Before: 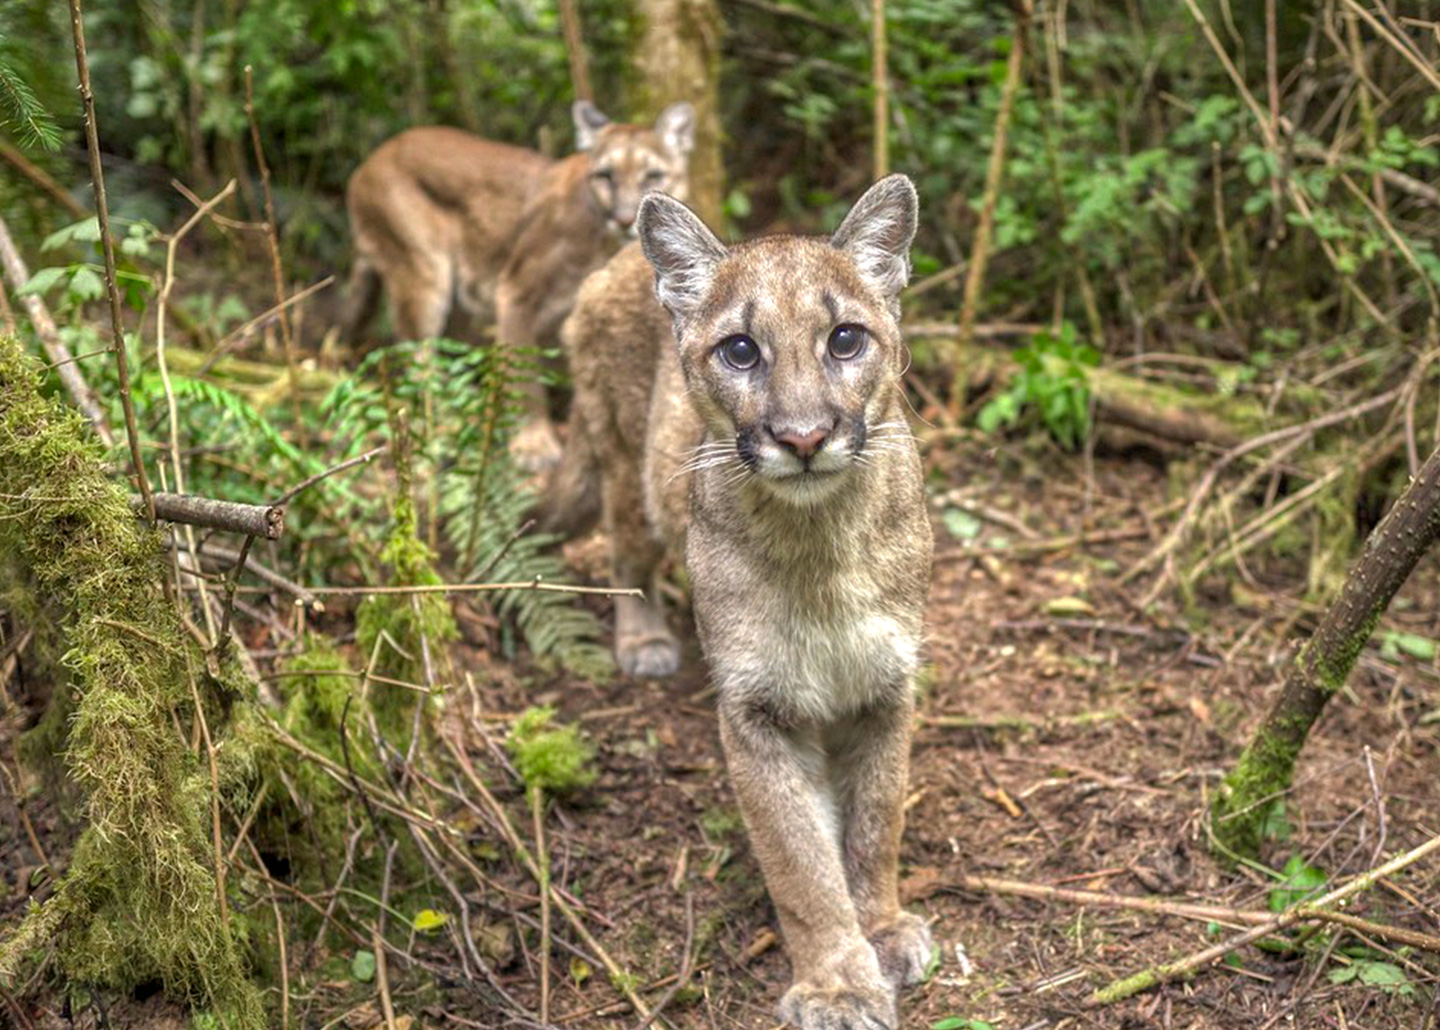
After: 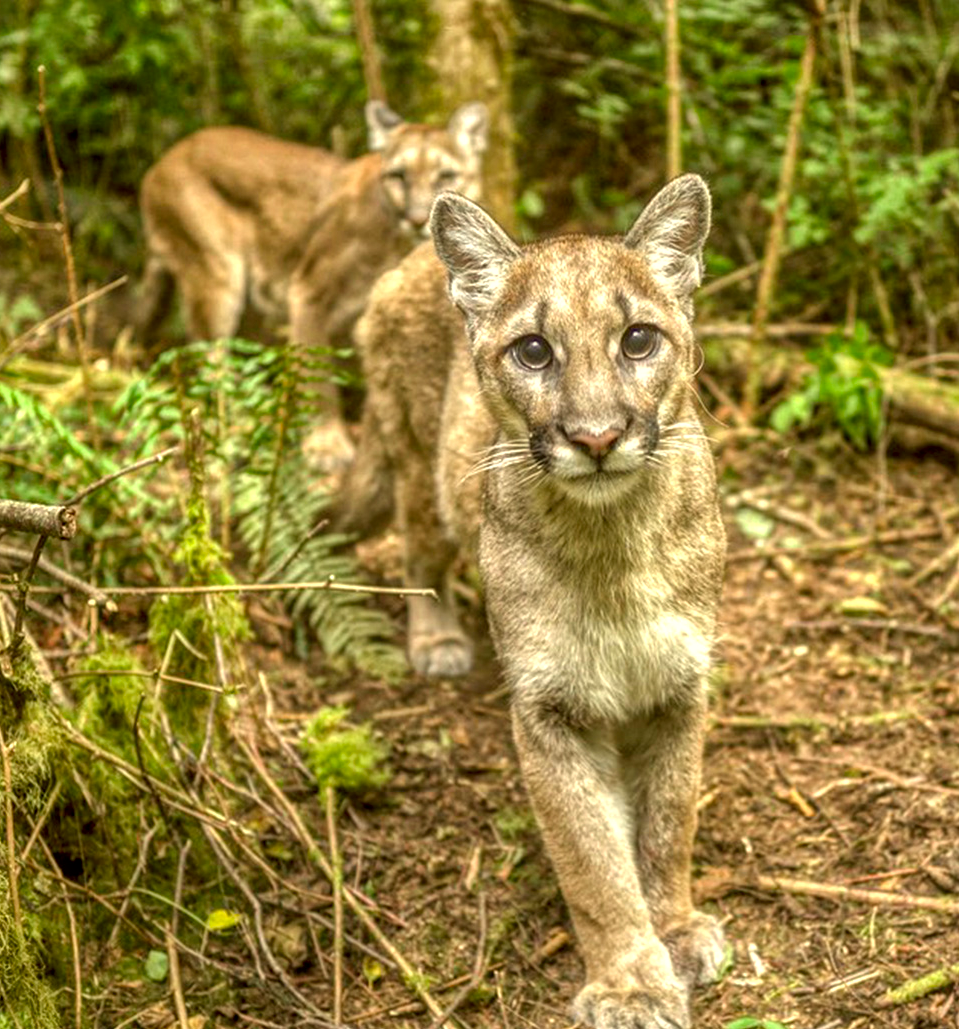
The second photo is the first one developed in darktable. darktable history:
color correction: highlights a* -1.43, highlights b* 10.12, shadows a* 0.395, shadows b* 19.35
white balance: red 1.029, blue 0.92
exposure: exposure 0.178 EV, compensate exposure bias true, compensate highlight preservation false
crop and rotate: left 14.436%, right 18.898%
local contrast: on, module defaults
